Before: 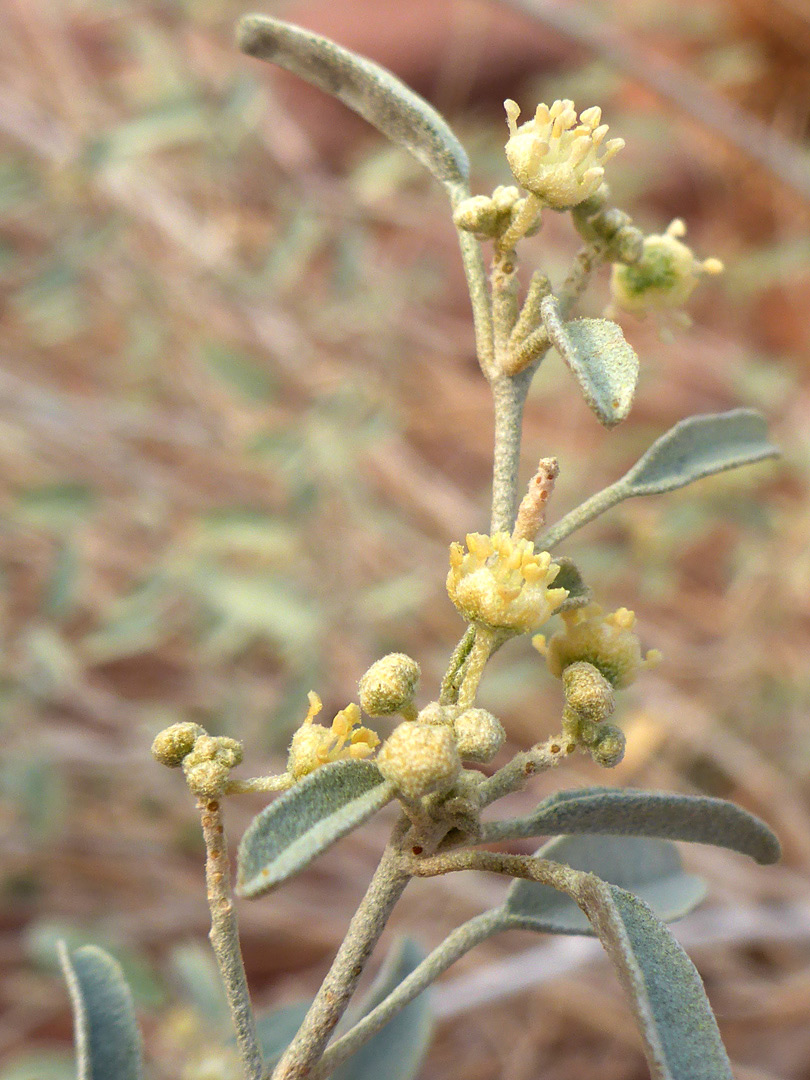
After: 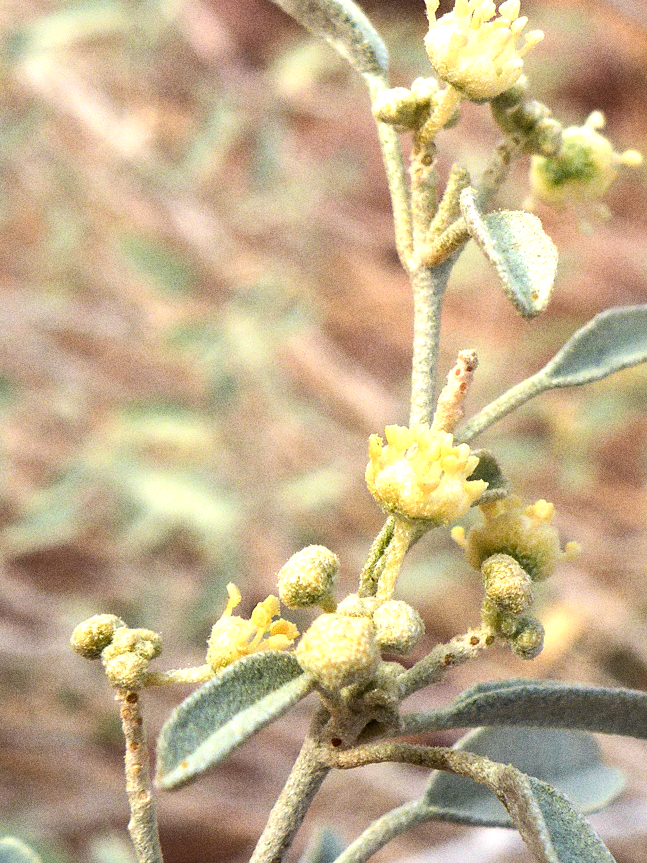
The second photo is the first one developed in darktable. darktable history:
crop and rotate: left 10.071%, top 10.071%, right 10.02%, bottom 10.02%
grain: coarseness 0.09 ISO, strength 40%
tone equalizer: -8 EV -0.75 EV, -7 EV -0.7 EV, -6 EV -0.6 EV, -5 EV -0.4 EV, -3 EV 0.4 EV, -2 EV 0.6 EV, -1 EV 0.7 EV, +0 EV 0.75 EV, edges refinement/feathering 500, mask exposure compensation -1.57 EV, preserve details no
